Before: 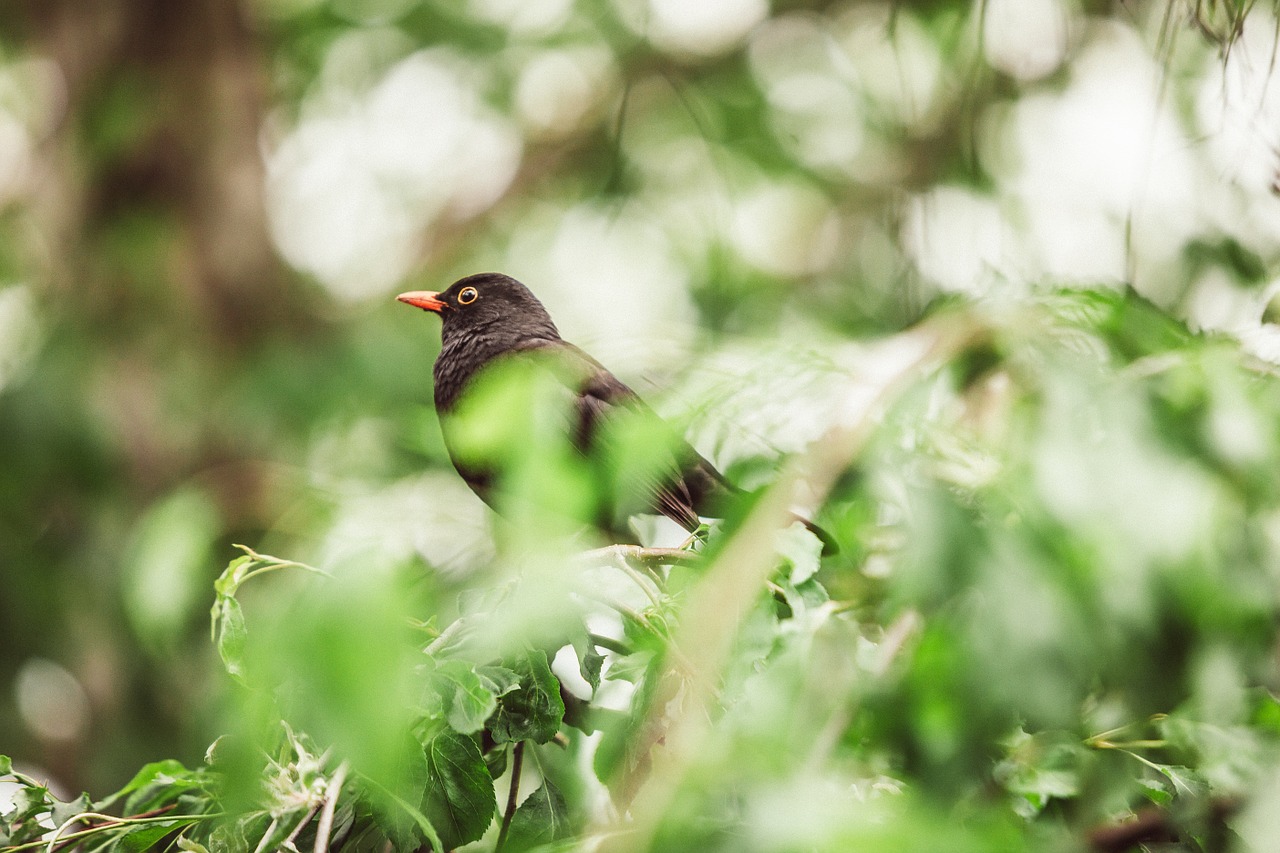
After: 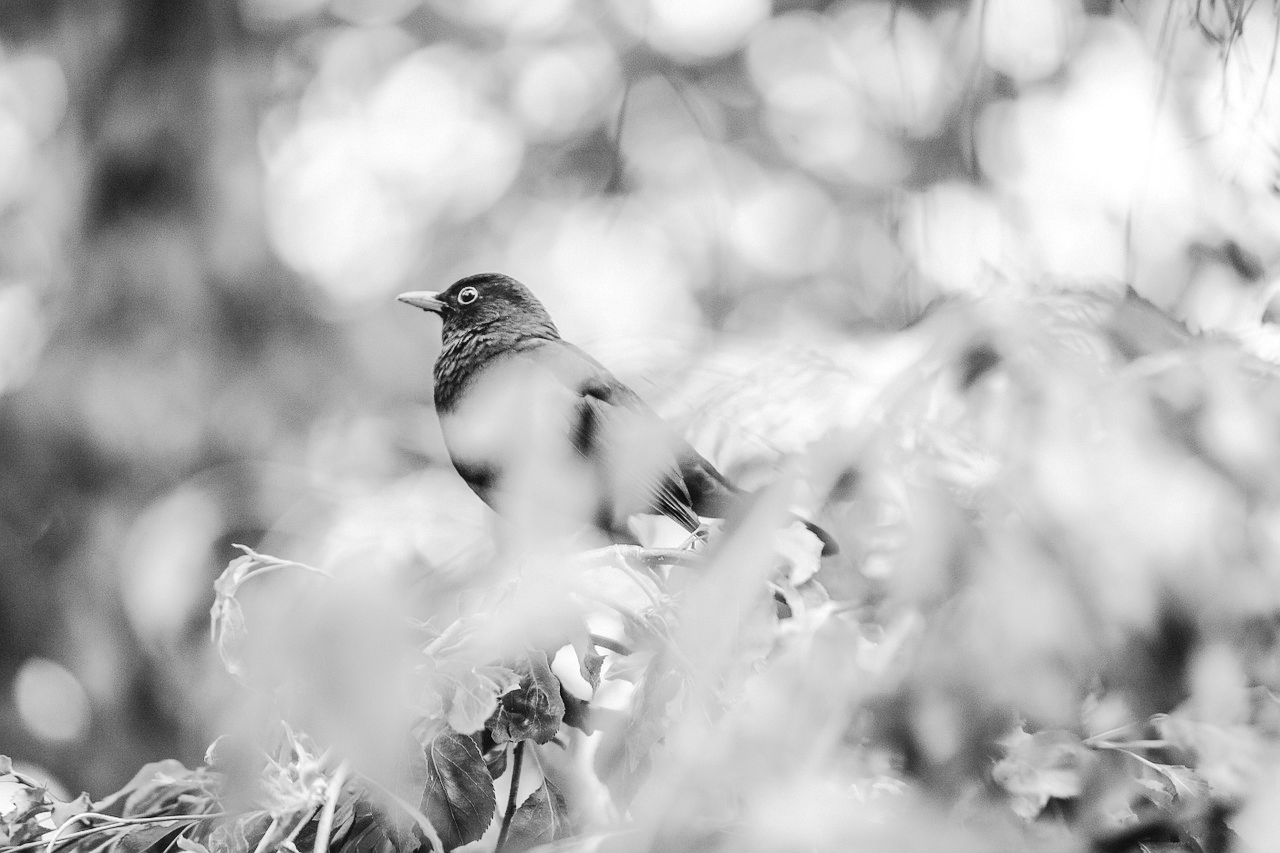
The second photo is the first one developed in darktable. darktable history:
tone equalizer: -7 EV 0.148 EV, -6 EV 0.605 EV, -5 EV 1.11 EV, -4 EV 1.35 EV, -3 EV 1.16 EV, -2 EV 0.6 EV, -1 EV 0.159 EV, edges refinement/feathering 500, mask exposure compensation -1.57 EV, preserve details no
color calibration: output gray [0.21, 0.42, 0.37, 0], illuminant as shot in camera, x 0.358, y 0.373, temperature 4628.91 K
